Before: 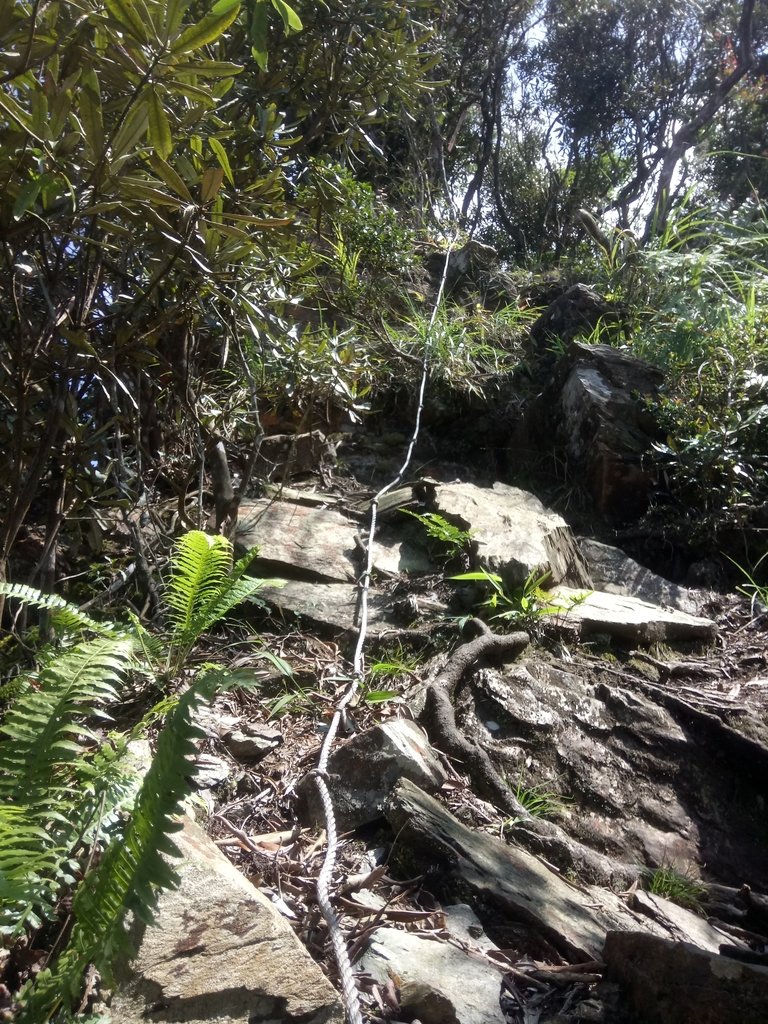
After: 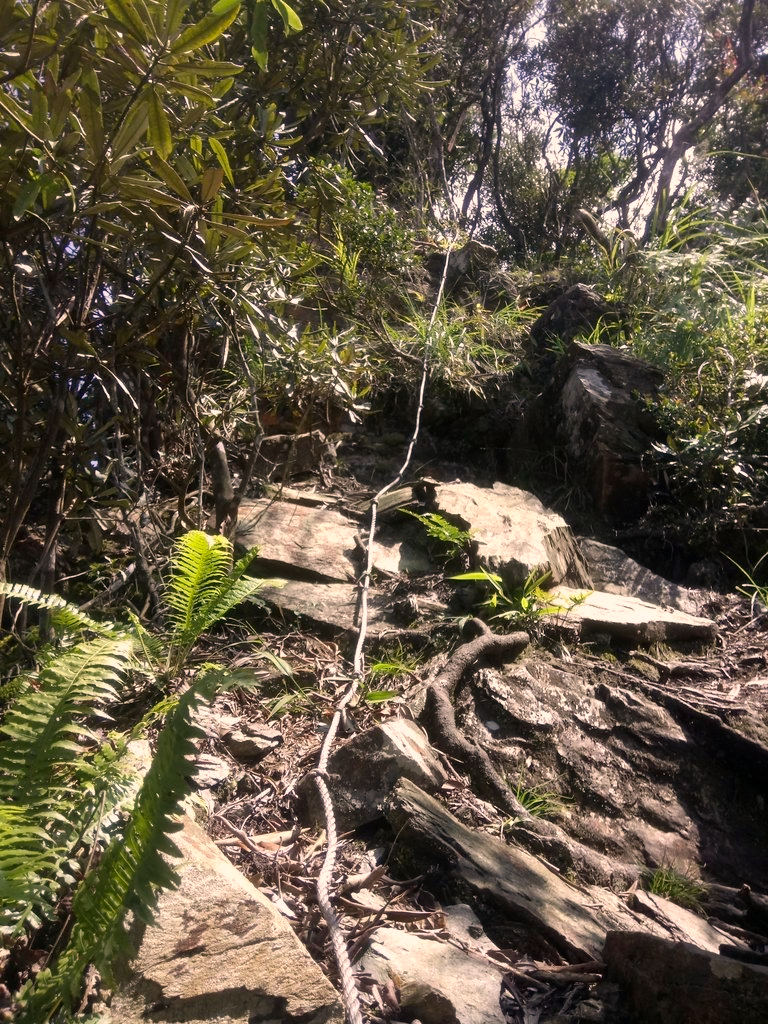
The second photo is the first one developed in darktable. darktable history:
color correction: highlights a* 11.64, highlights b* 11.83
